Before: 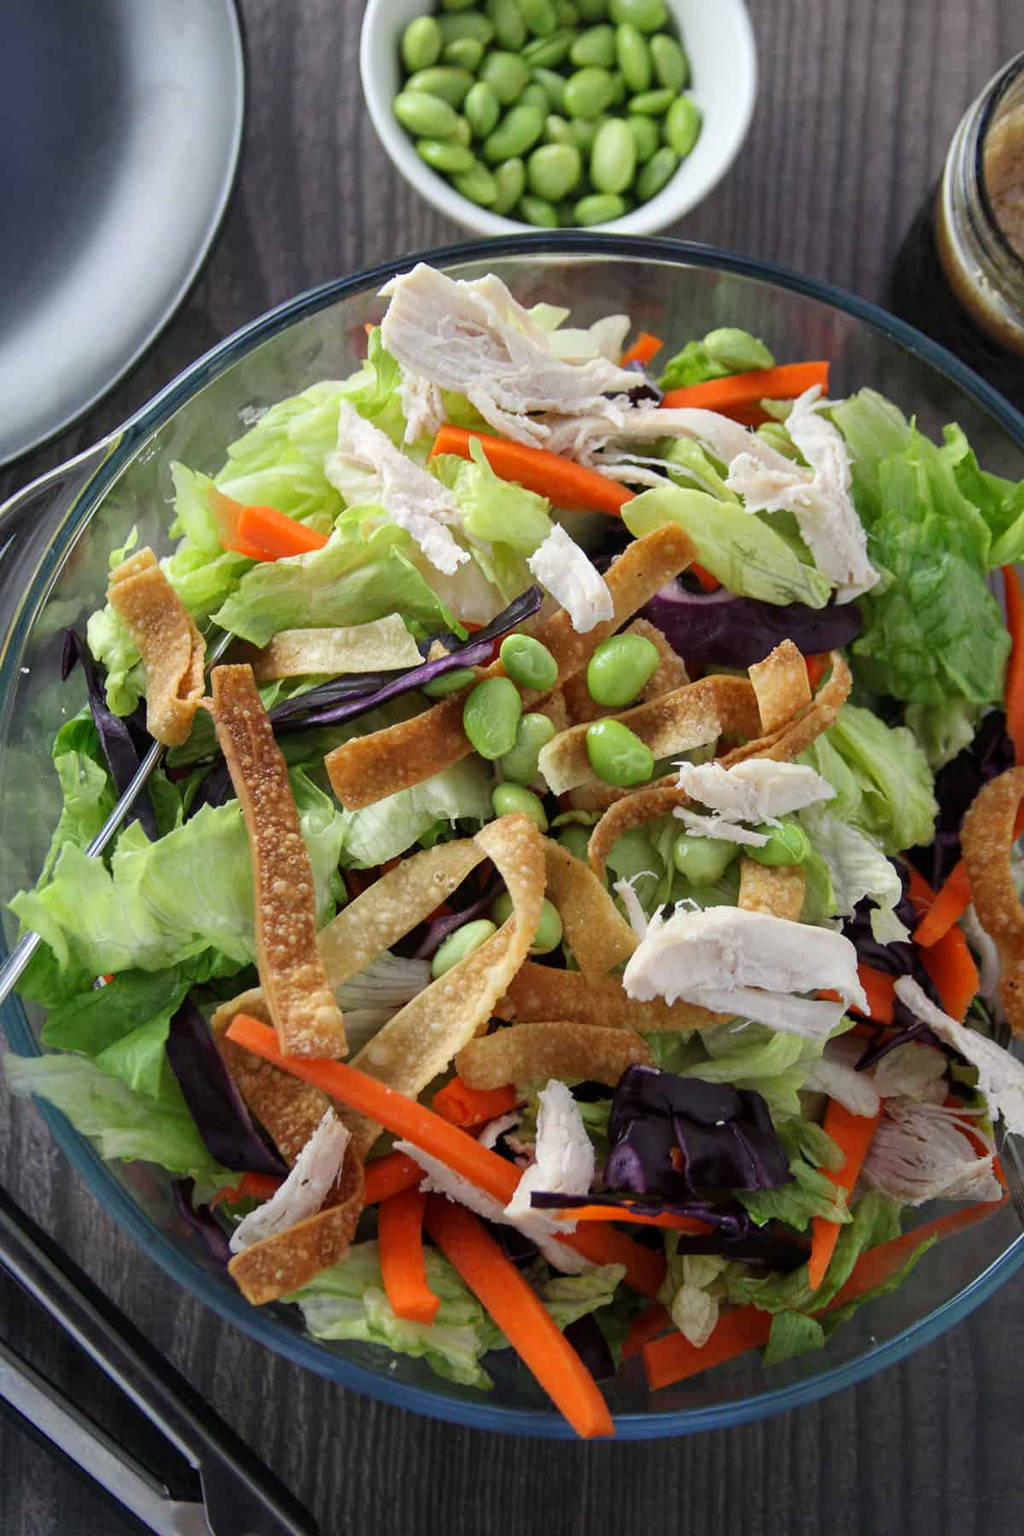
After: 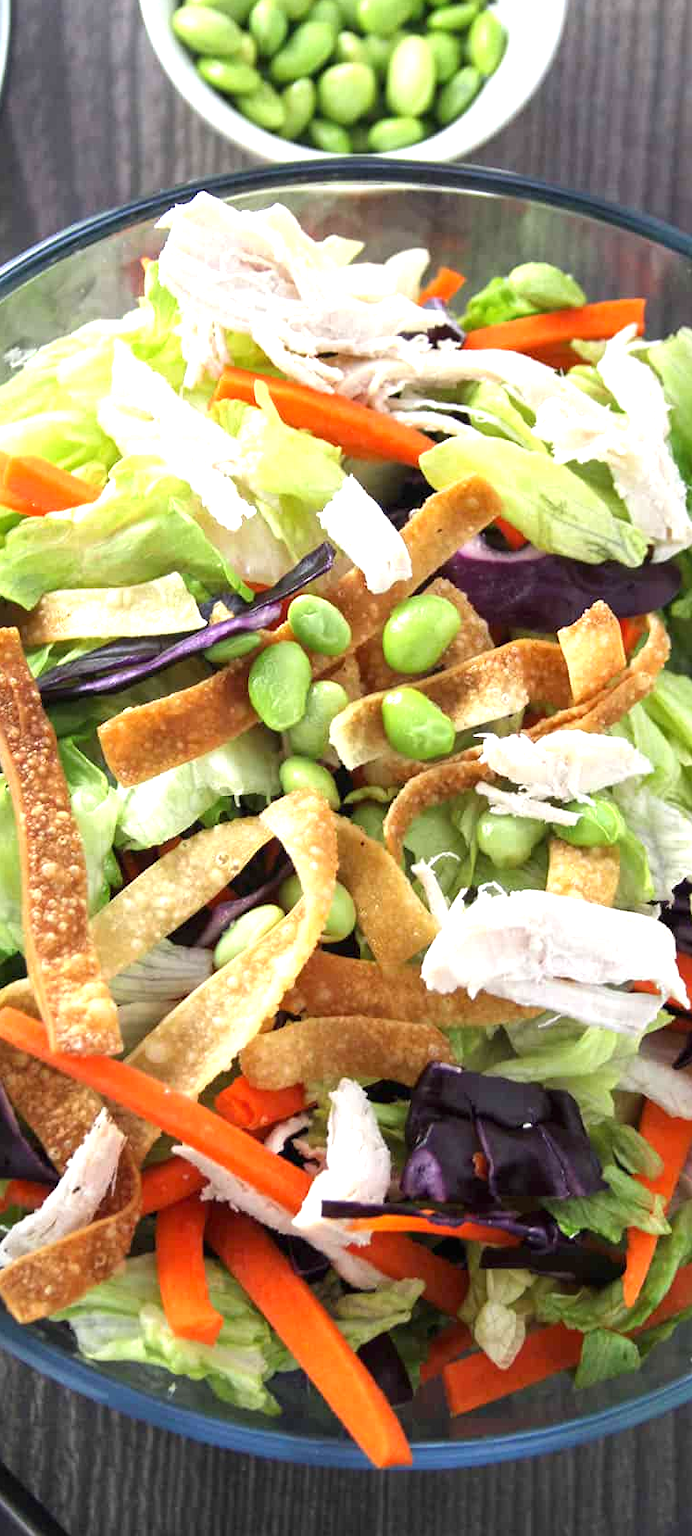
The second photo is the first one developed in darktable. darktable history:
exposure: black level correction 0, exposure 1.1 EV, compensate highlight preservation false
crop and rotate: left 22.918%, top 5.629%, right 14.711%, bottom 2.247%
